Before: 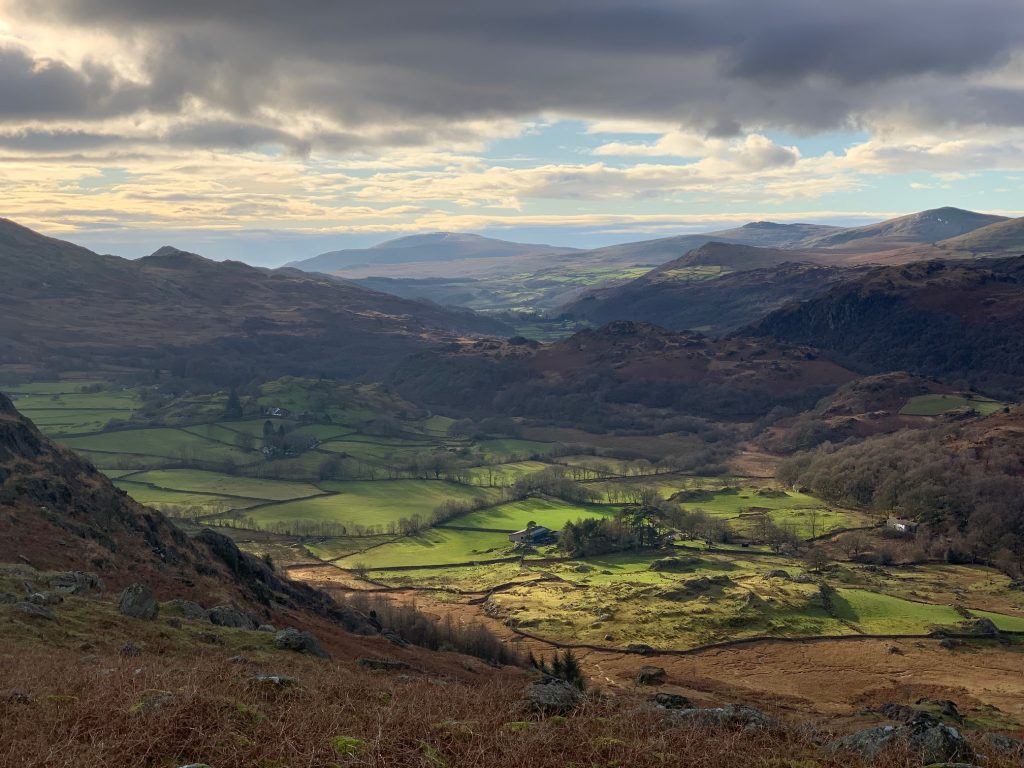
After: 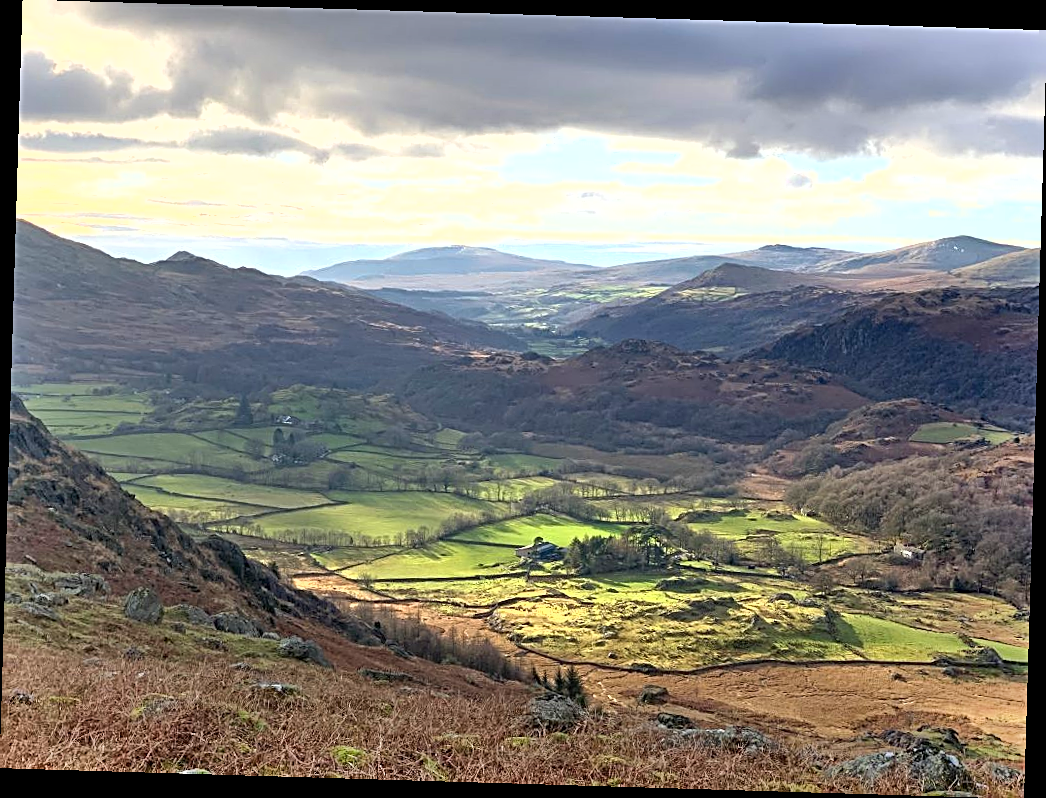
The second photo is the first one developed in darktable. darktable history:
shadows and highlights: low approximation 0.01, soften with gaussian
rotate and perspective: rotation 1.72°, automatic cropping off
sharpen: radius 2.676, amount 0.669
exposure: exposure 1.061 EV, compensate highlight preservation false
